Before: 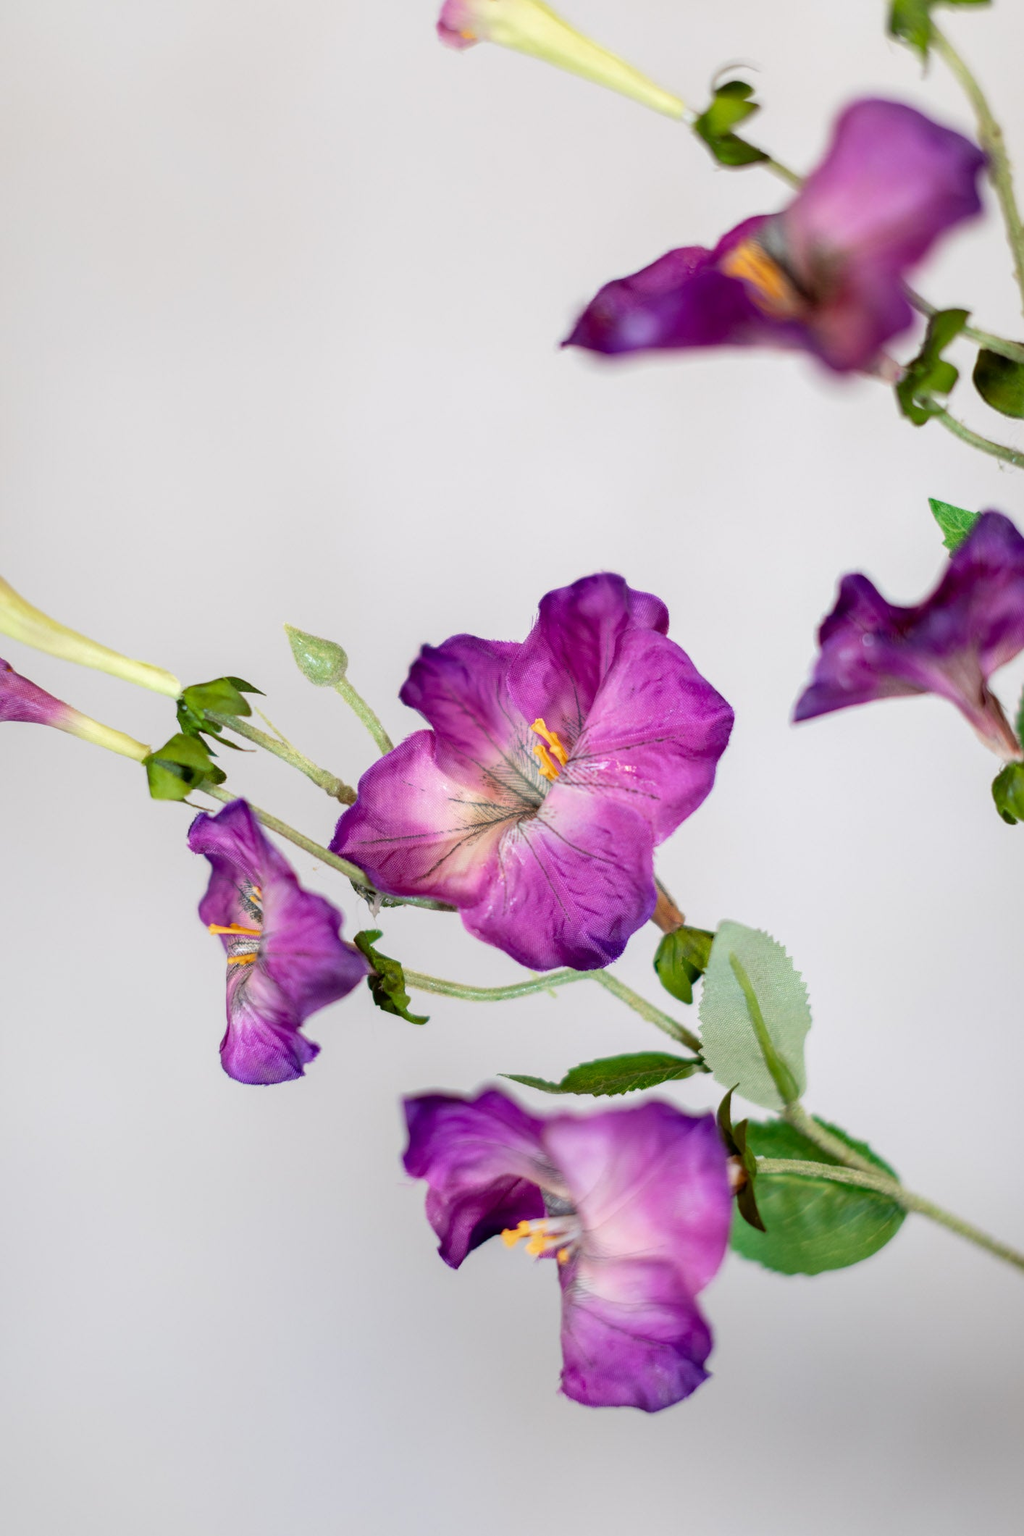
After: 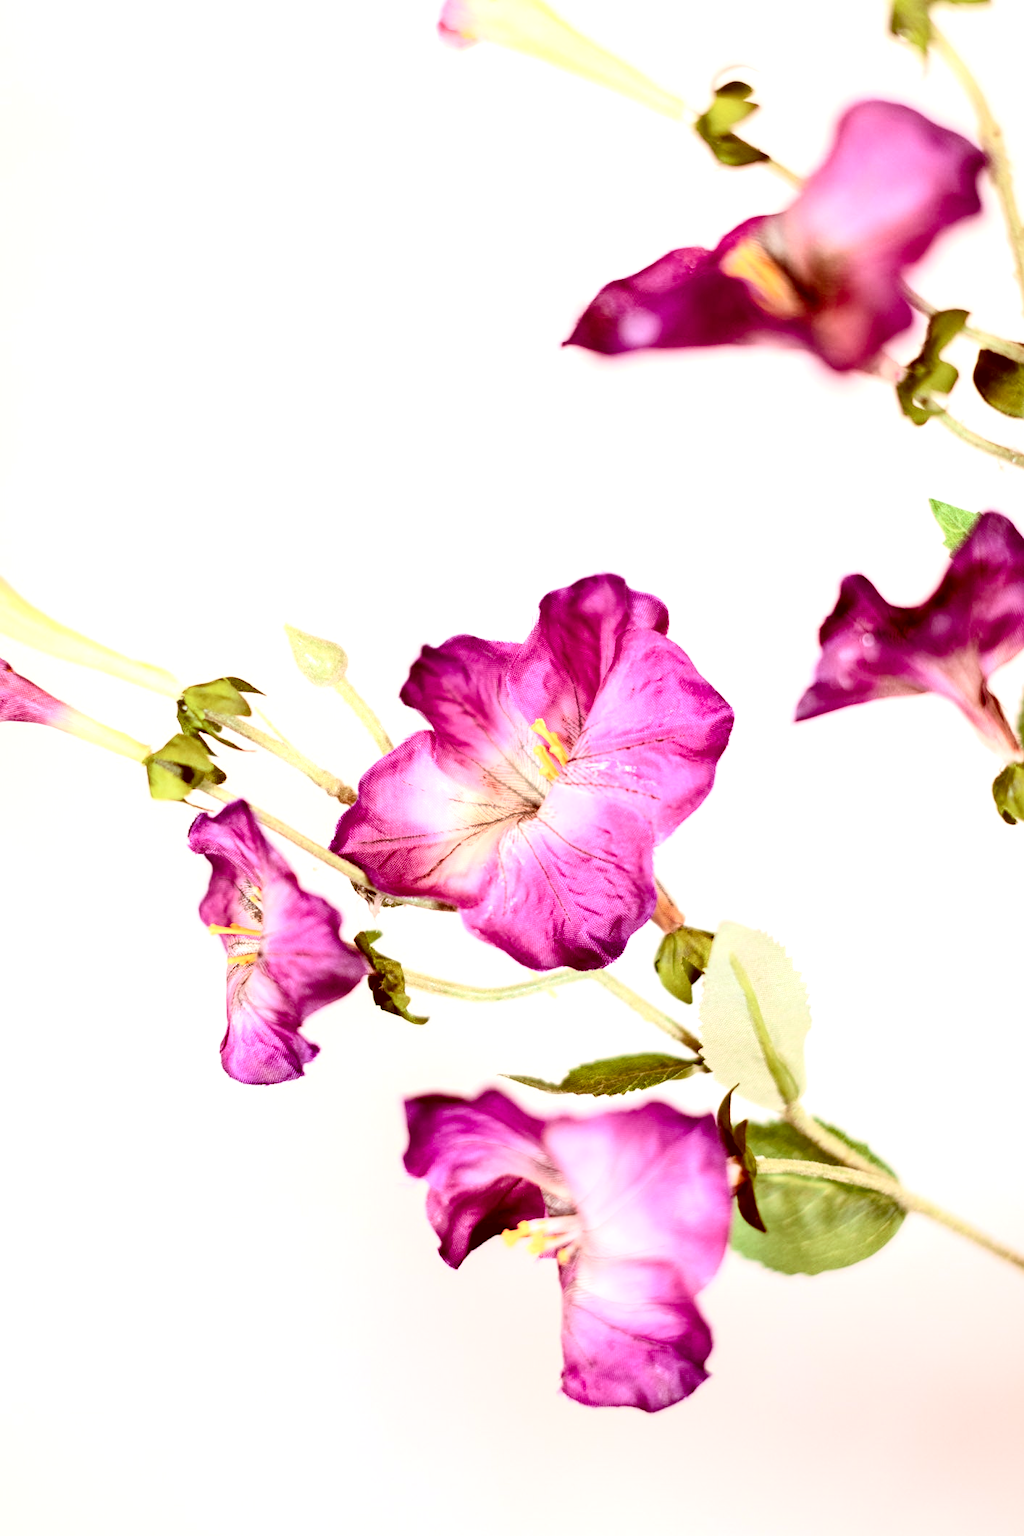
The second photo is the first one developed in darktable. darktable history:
color correction: highlights a* 9.03, highlights b* 8.71, shadows a* 40, shadows b* 40, saturation 0.8
rgb levels: levels [[0.013, 0.434, 0.89], [0, 0.5, 1], [0, 0.5, 1]]
contrast brightness saturation: contrast 0.28
exposure: black level correction 0, exposure 0.7 EV, compensate exposure bias true, compensate highlight preservation false
